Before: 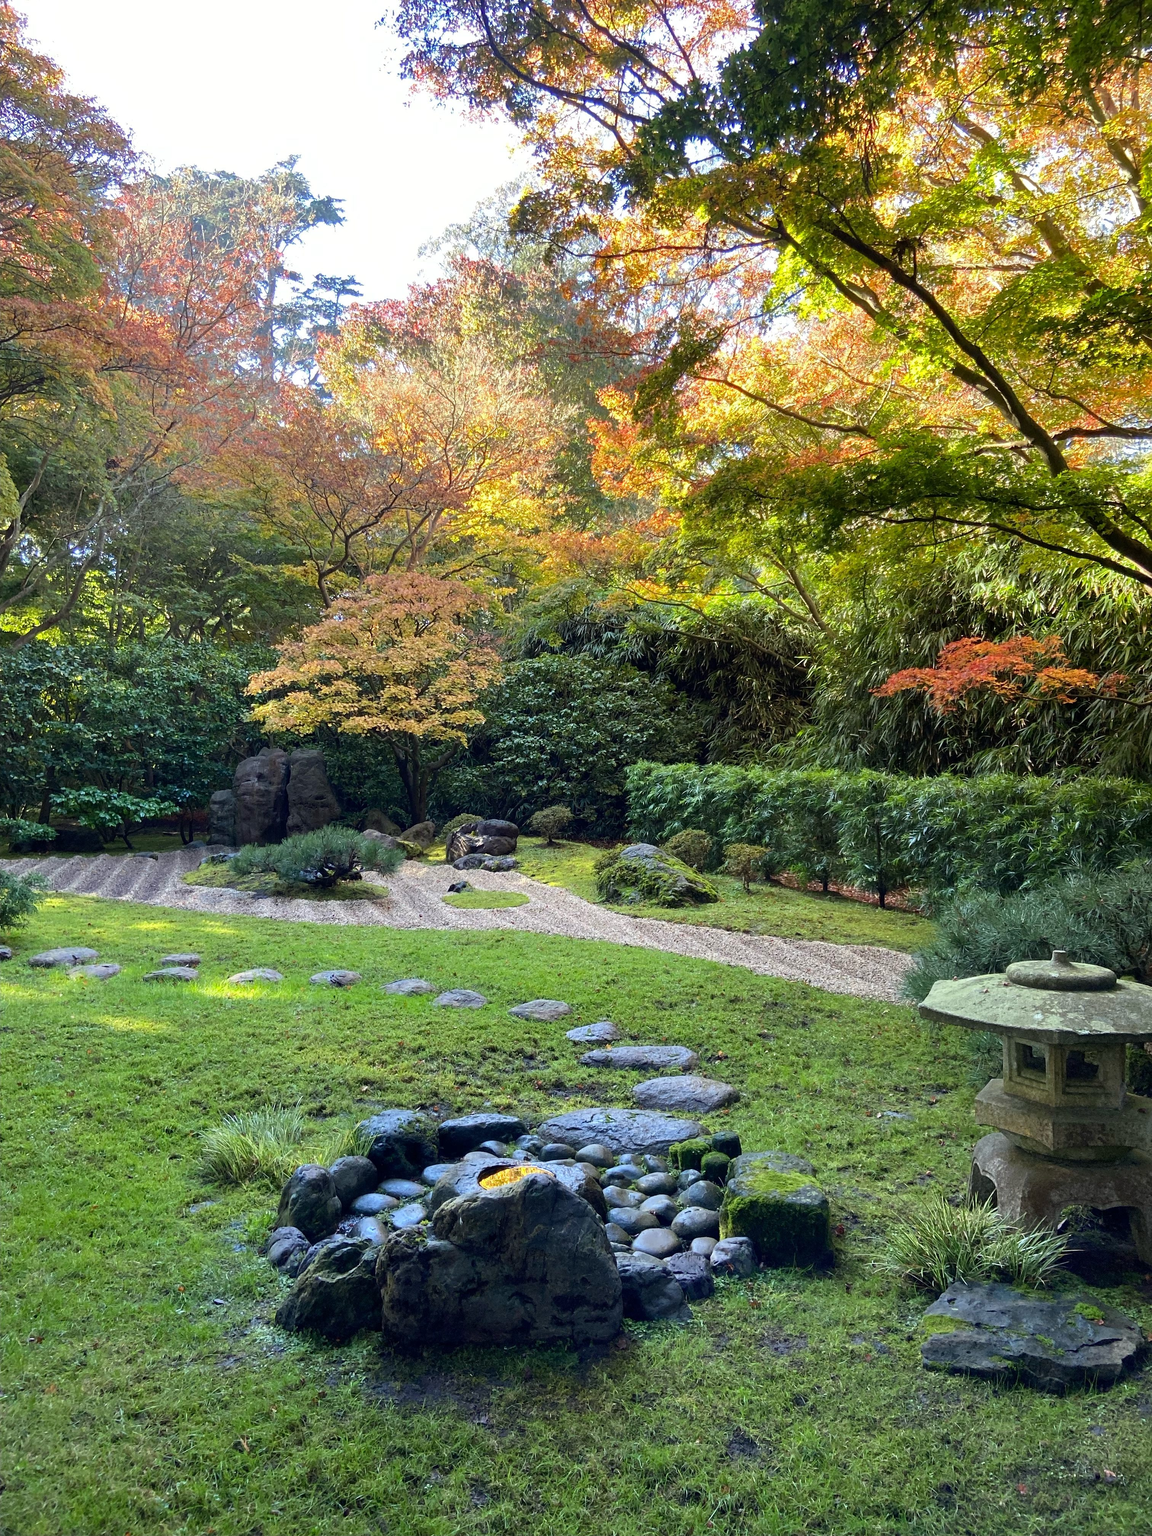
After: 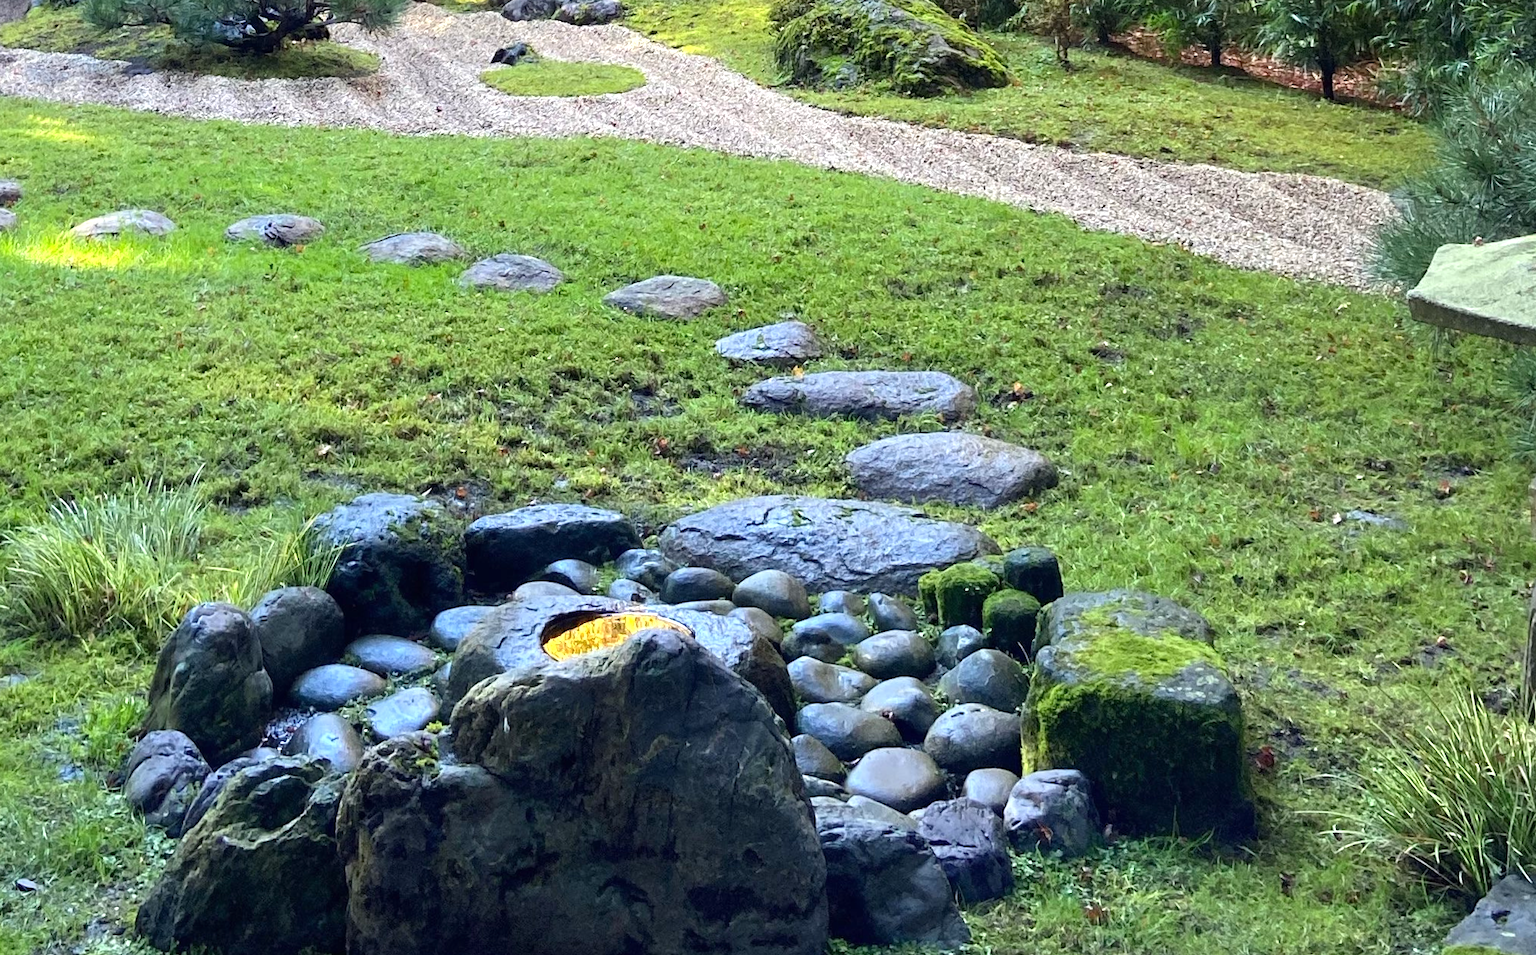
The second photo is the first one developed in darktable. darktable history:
crop: left 18.091%, top 51.13%, right 17.525%, bottom 16.85%
exposure: black level correction 0, exposure 0.4 EV, compensate exposure bias true, compensate highlight preservation false
rotate and perspective: rotation 0.128°, lens shift (vertical) -0.181, lens shift (horizontal) -0.044, shear 0.001, automatic cropping off
